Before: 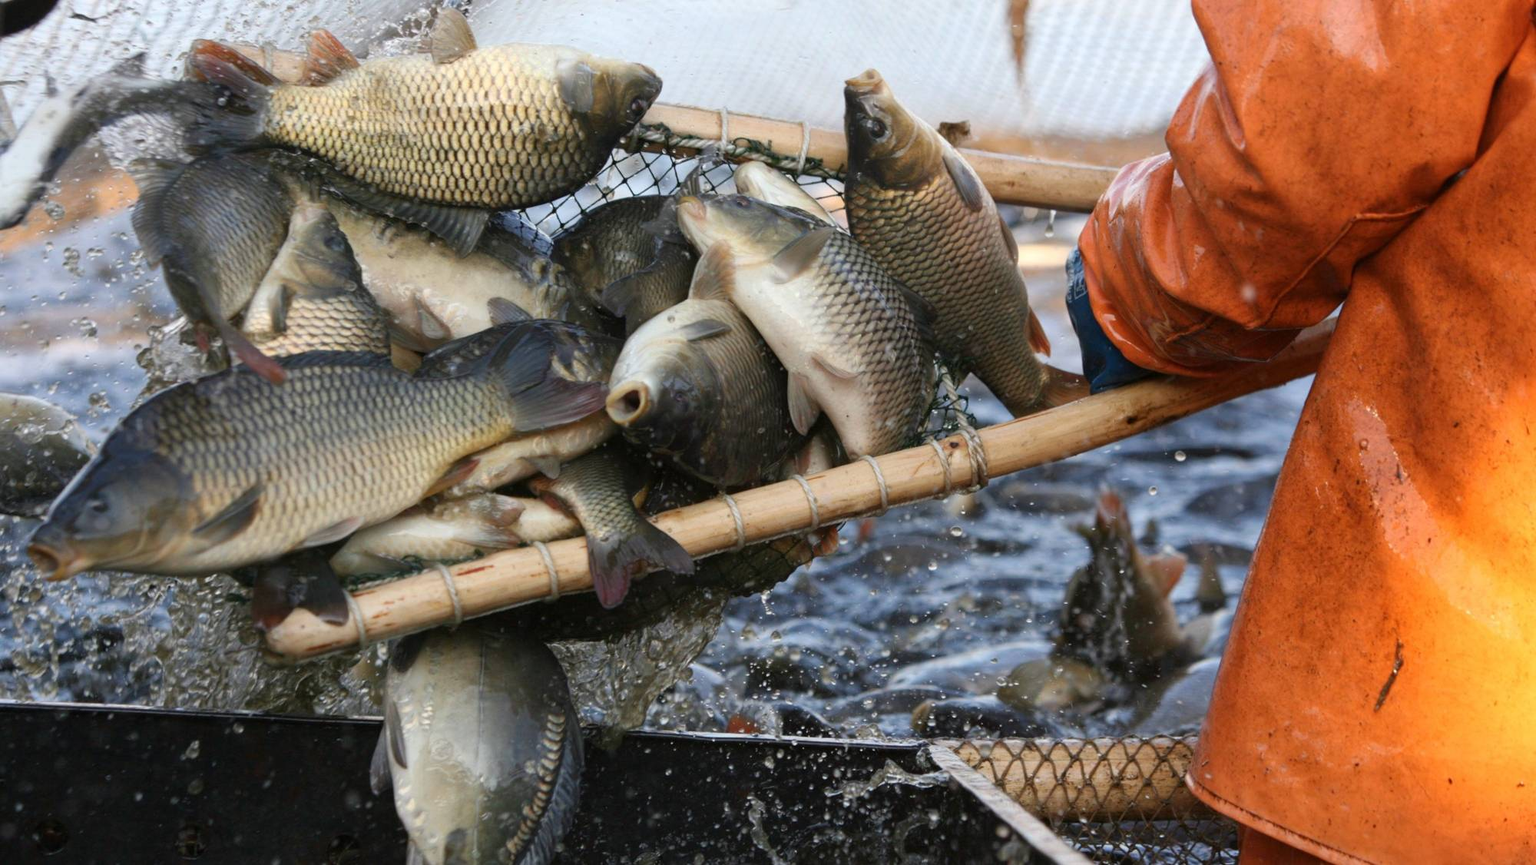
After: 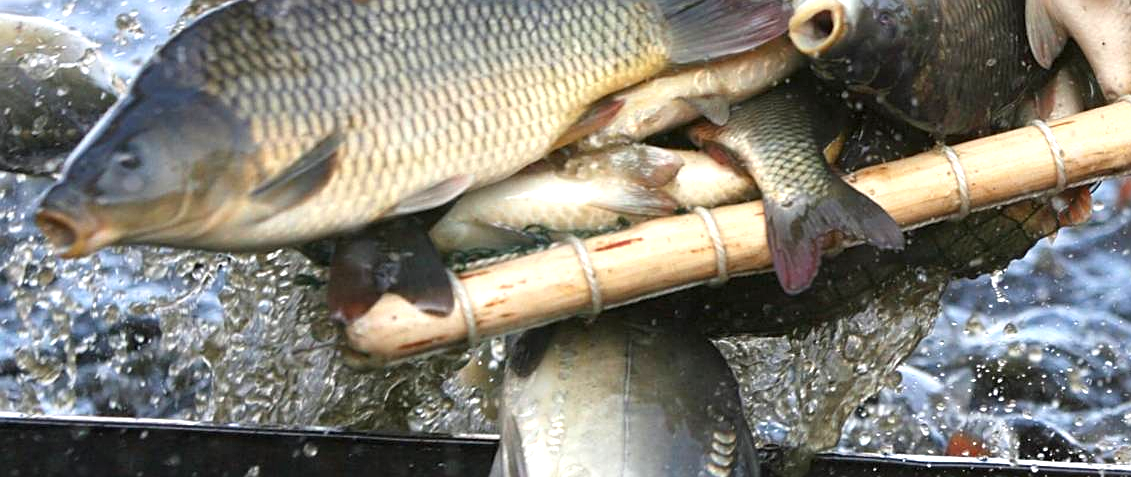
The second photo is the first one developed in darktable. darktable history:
crop: top 44.315%, right 43.447%, bottom 13.308%
exposure: exposure 1 EV, compensate exposure bias true, compensate highlight preservation false
sharpen: on, module defaults
